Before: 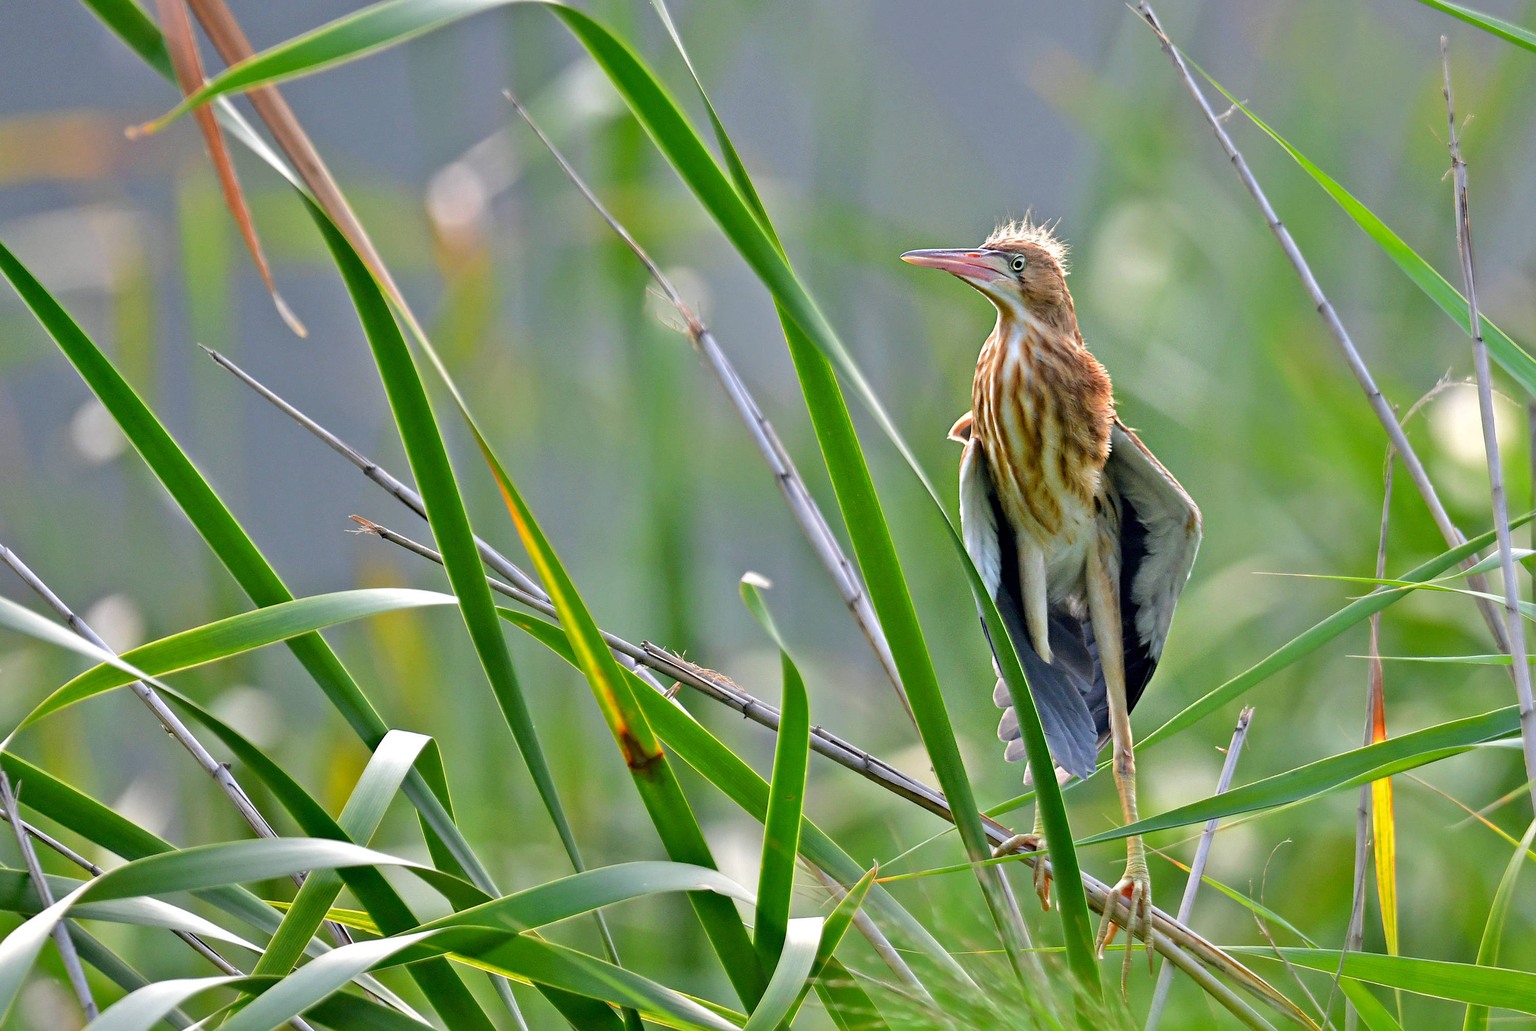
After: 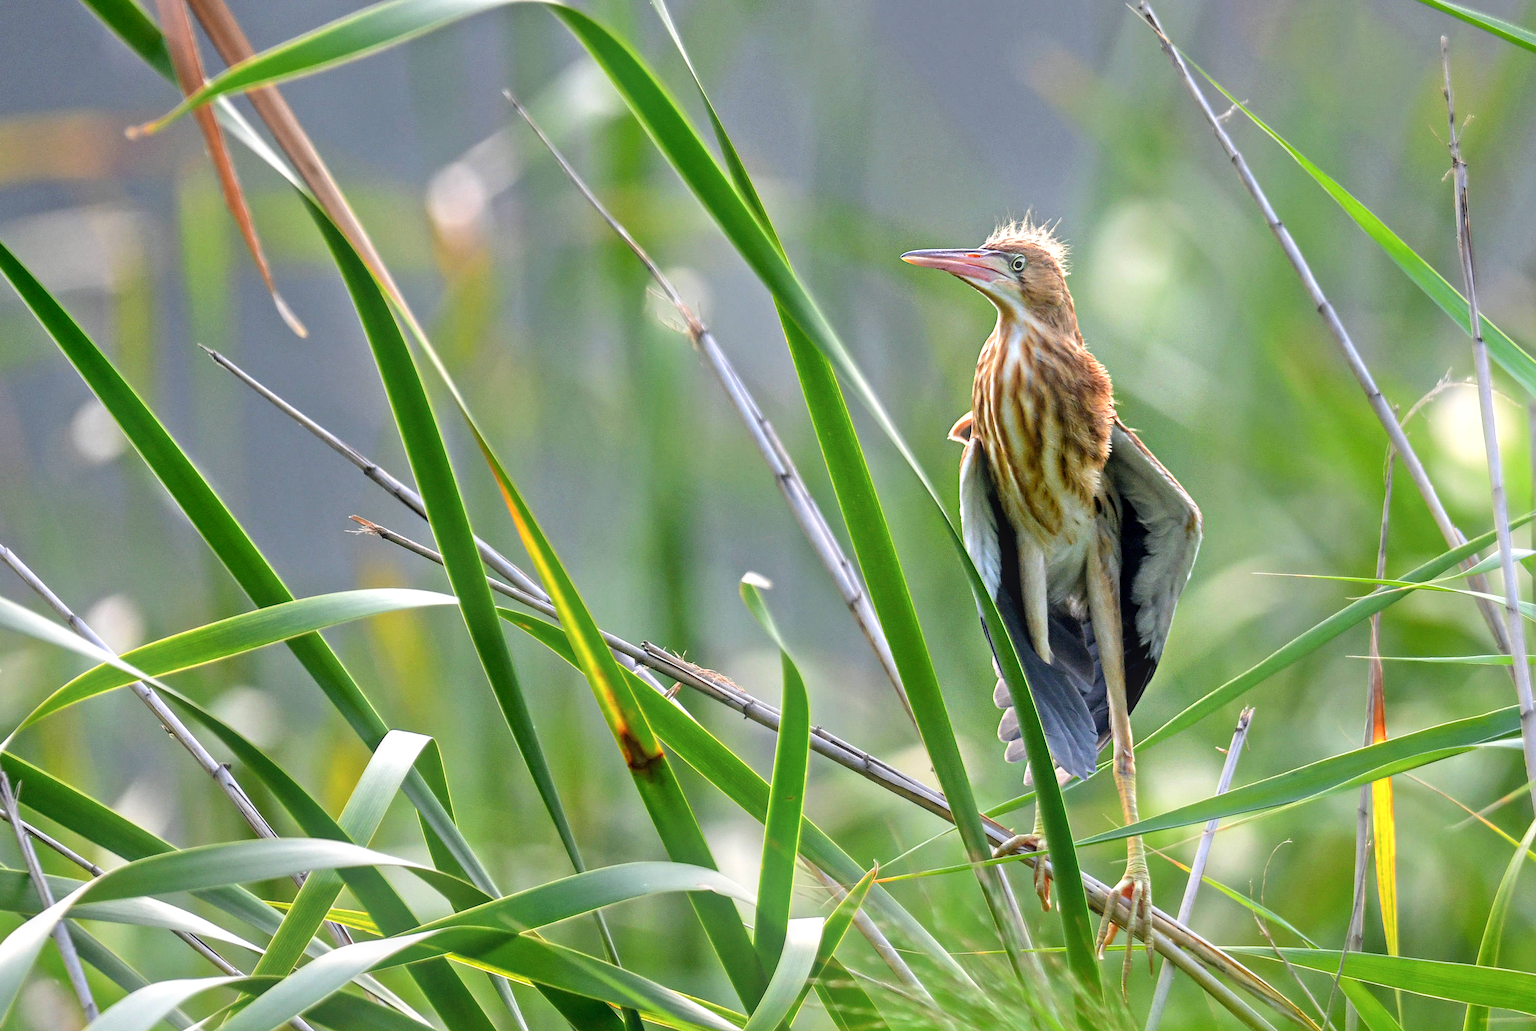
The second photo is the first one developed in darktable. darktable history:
rgb curve: curves: ch0 [(0, 0) (0.078, 0.051) (0.929, 0.956) (1, 1)], compensate middle gray true
local contrast: on, module defaults
bloom: threshold 82.5%, strength 16.25%
